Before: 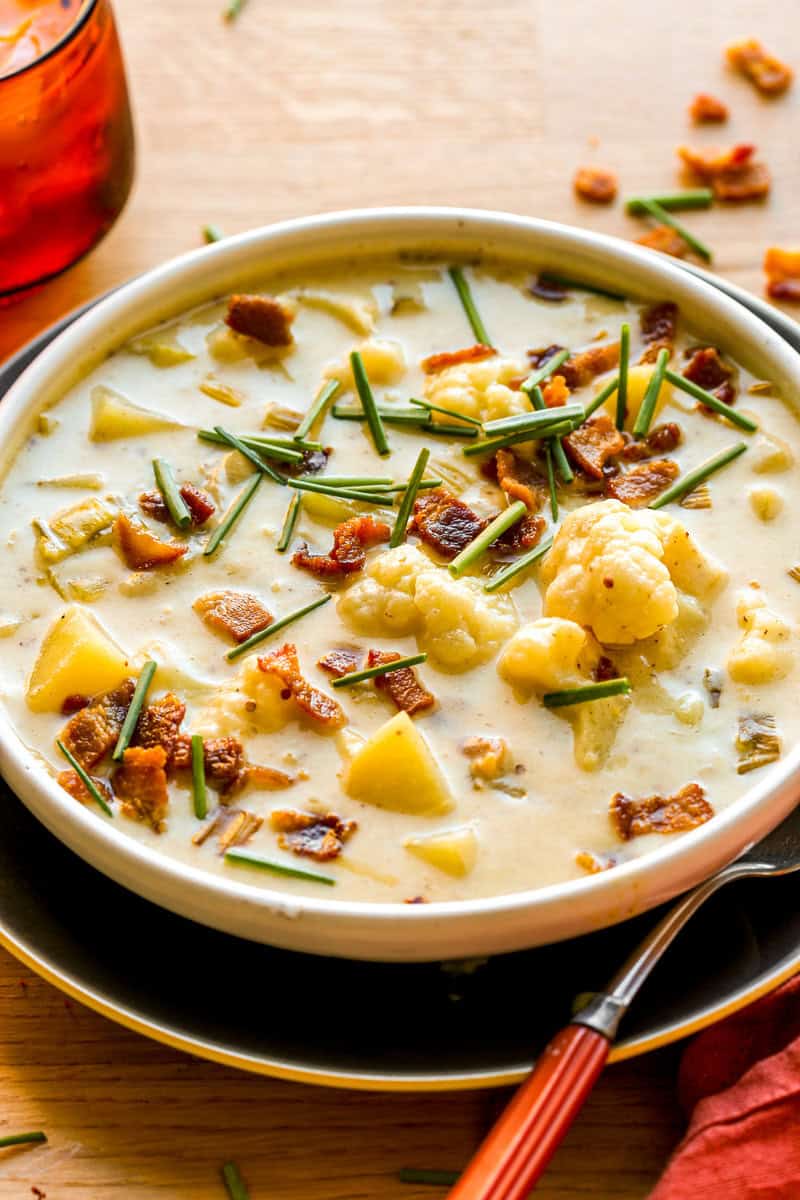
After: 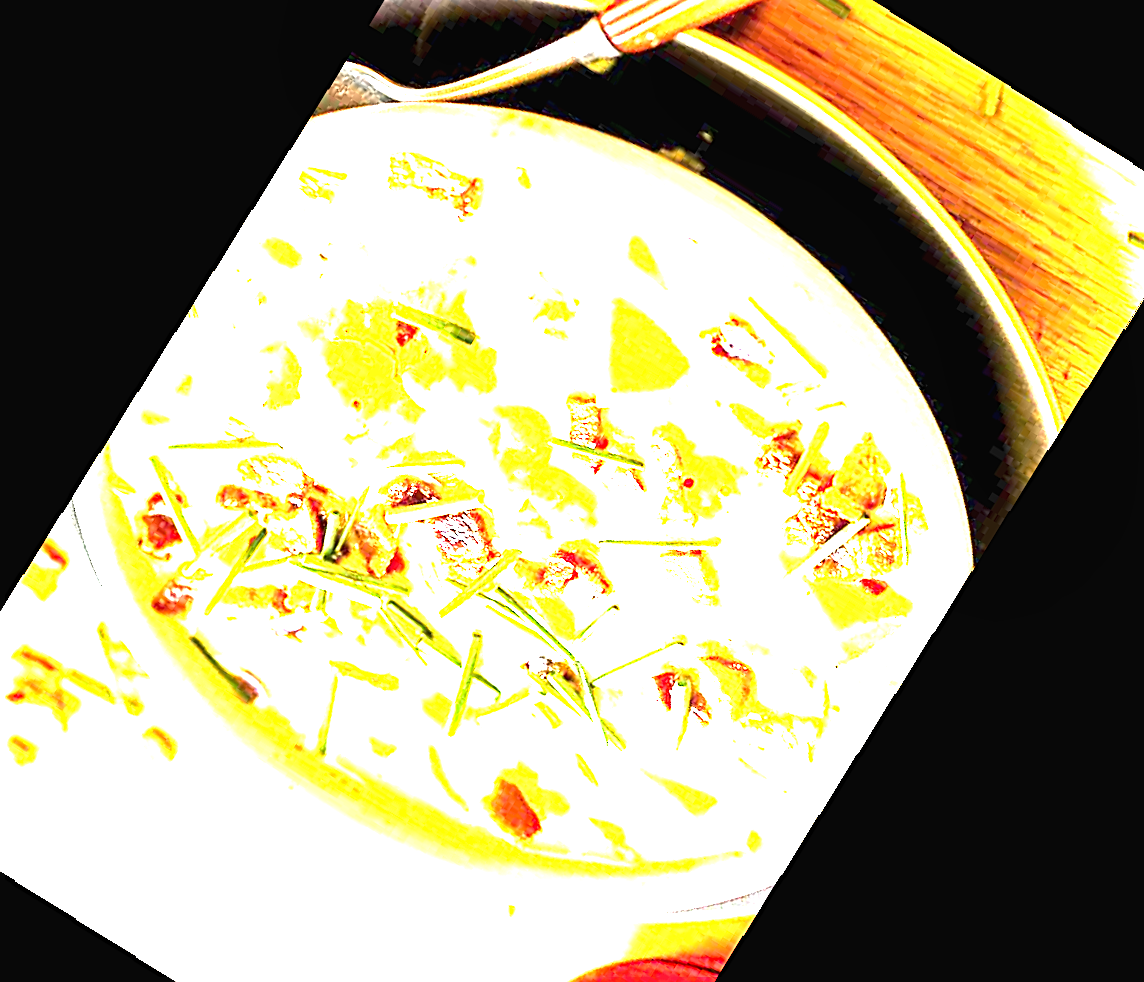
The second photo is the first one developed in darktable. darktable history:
exposure: black level correction 0, exposure 4 EV, compensate exposure bias true, compensate highlight preservation false
local contrast: mode bilateral grid, contrast 20, coarseness 50, detail 120%, midtone range 0.2
crop and rotate: angle 148.68°, left 9.111%, top 15.603%, right 4.588%, bottom 17.041%
tone equalizer: -8 EV -0.75 EV, -7 EV -0.7 EV, -6 EV -0.6 EV, -5 EV -0.4 EV, -3 EV 0.4 EV, -2 EV 0.6 EV, -1 EV 0.7 EV, +0 EV 0.75 EV, edges refinement/feathering 500, mask exposure compensation -1.57 EV, preserve details no
rotate and perspective: rotation 0.8°, automatic cropping off
sharpen: on, module defaults
